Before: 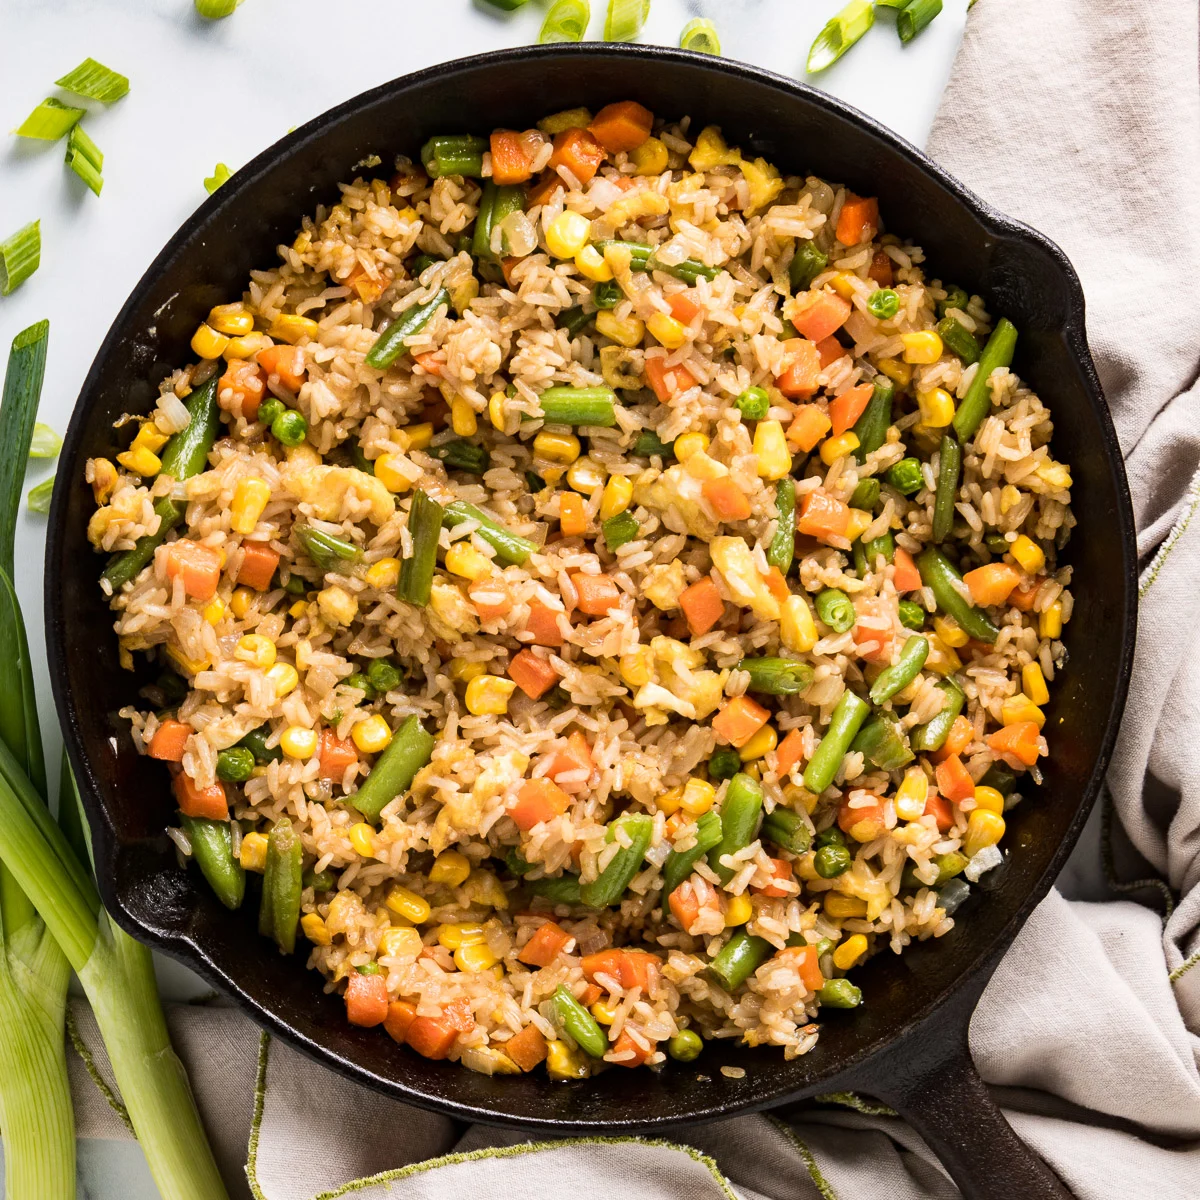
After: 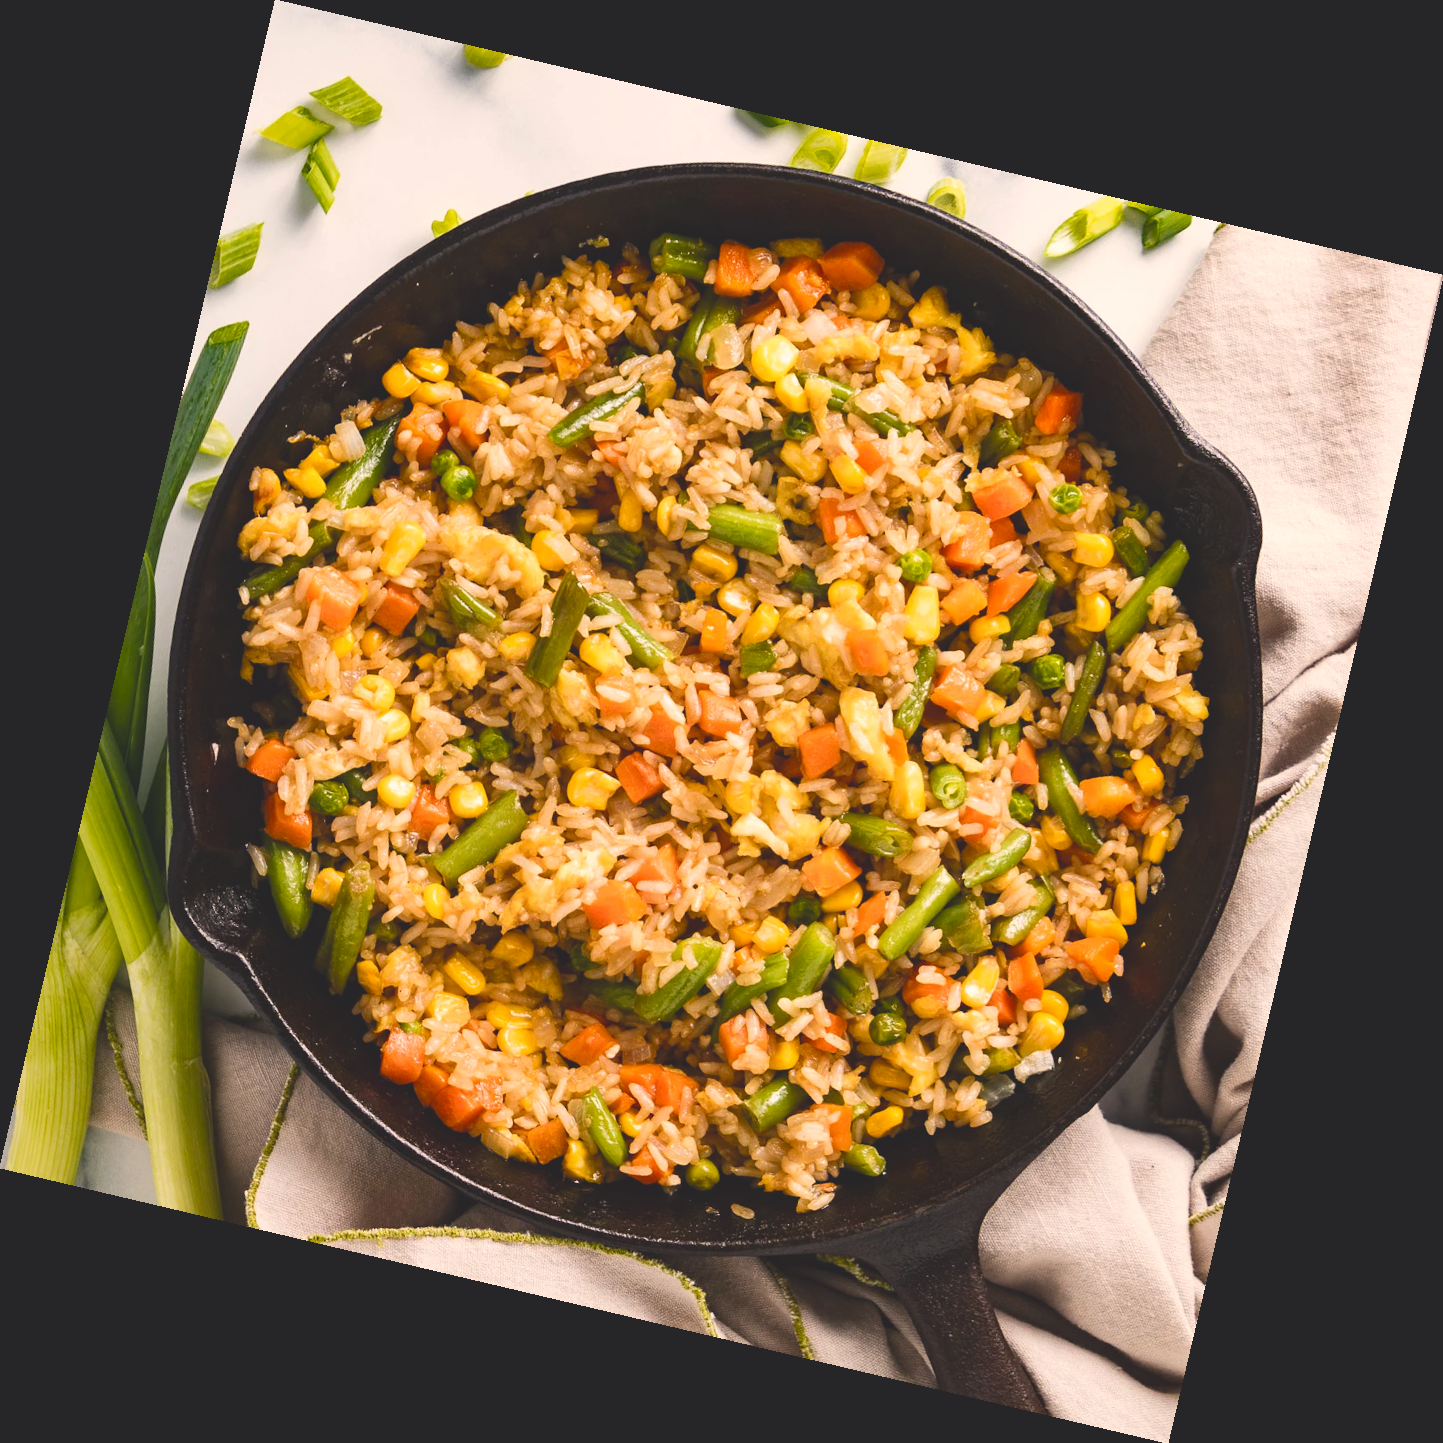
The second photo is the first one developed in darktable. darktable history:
color balance rgb: shadows lift › chroma 2%, shadows lift › hue 247.2°, power › chroma 0.3%, power › hue 25.2°, highlights gain › chroma 3%, highlights gain › hue 60°, global offset › luminance 2%, perceptual saturation grading › global saturation 20%, perceptual saturation grading › highlights -20%, perceptual saturation grading › shadows 30%
rotate and perspective: rotation 13.27°, automatic cropping off
